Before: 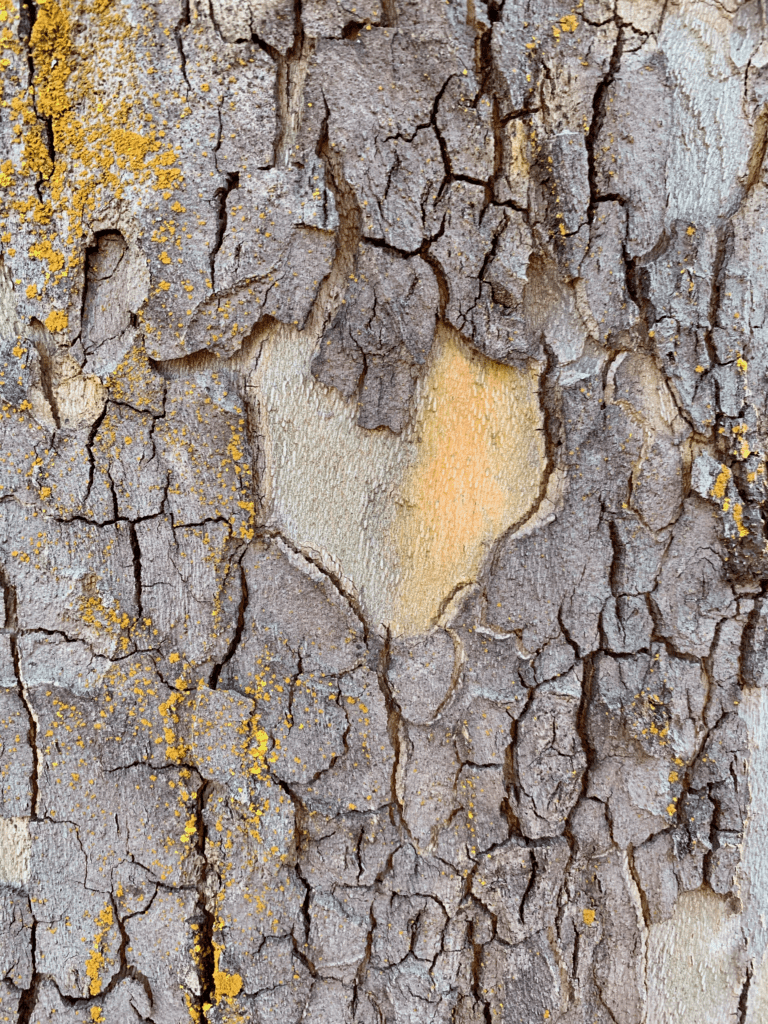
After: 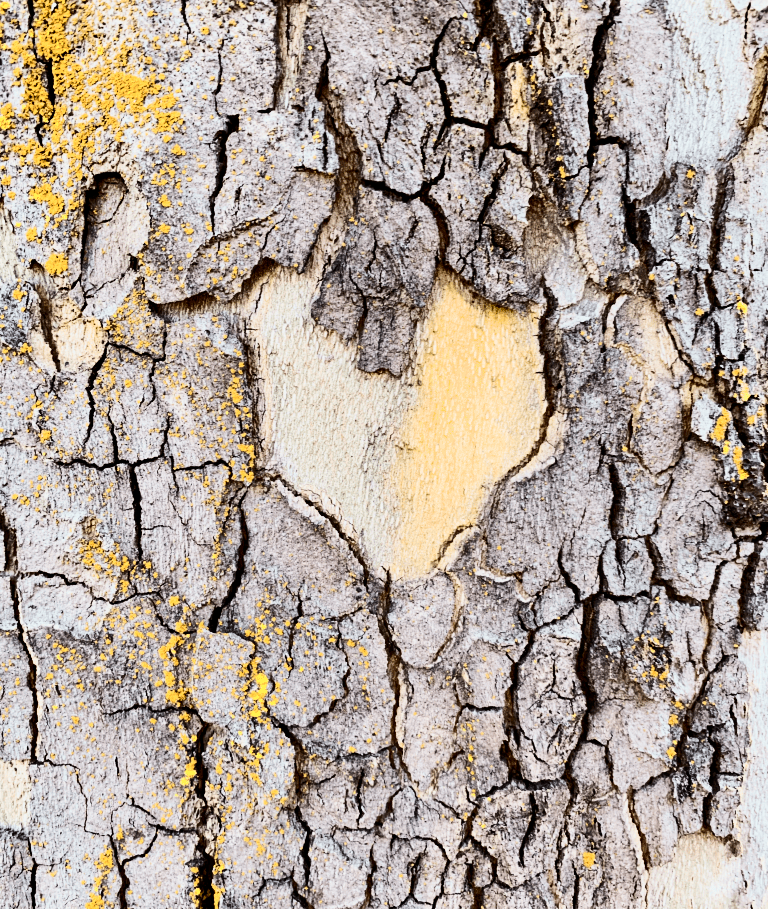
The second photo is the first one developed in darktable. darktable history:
contrast brightness saturation: contrast 0.4, brightness 0.1, saturation 0.21
crop and rotate: top 5.609%, bottom 5.609%
filmic rgb: black relative exposure -5 EV, hardness 2.88, contrast 1.2, highlights saturation mix -30%
